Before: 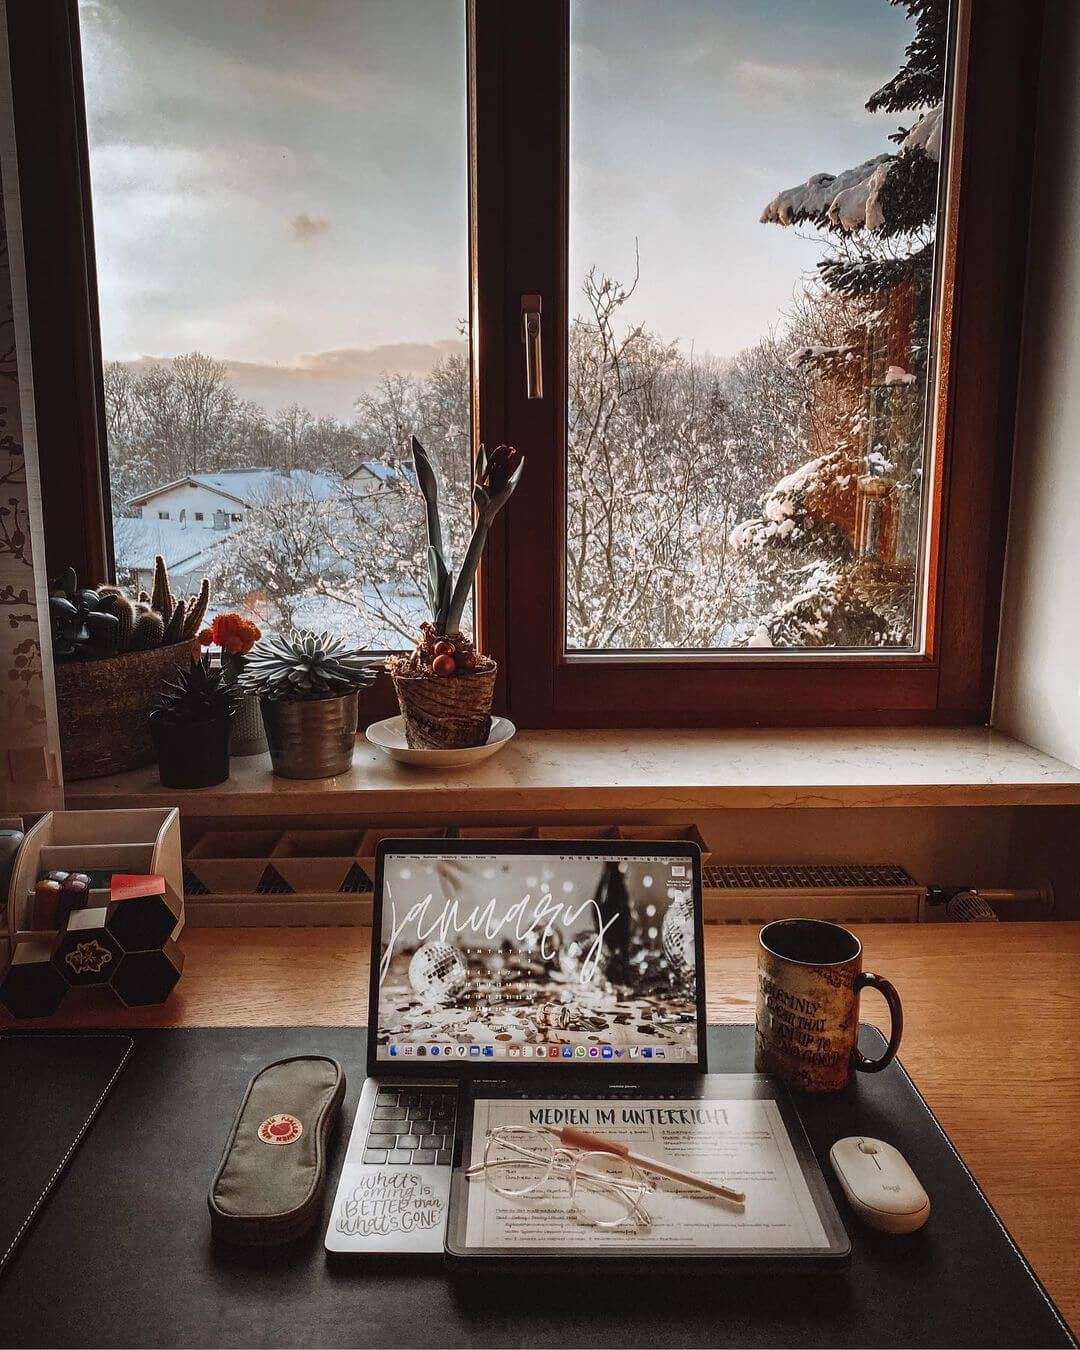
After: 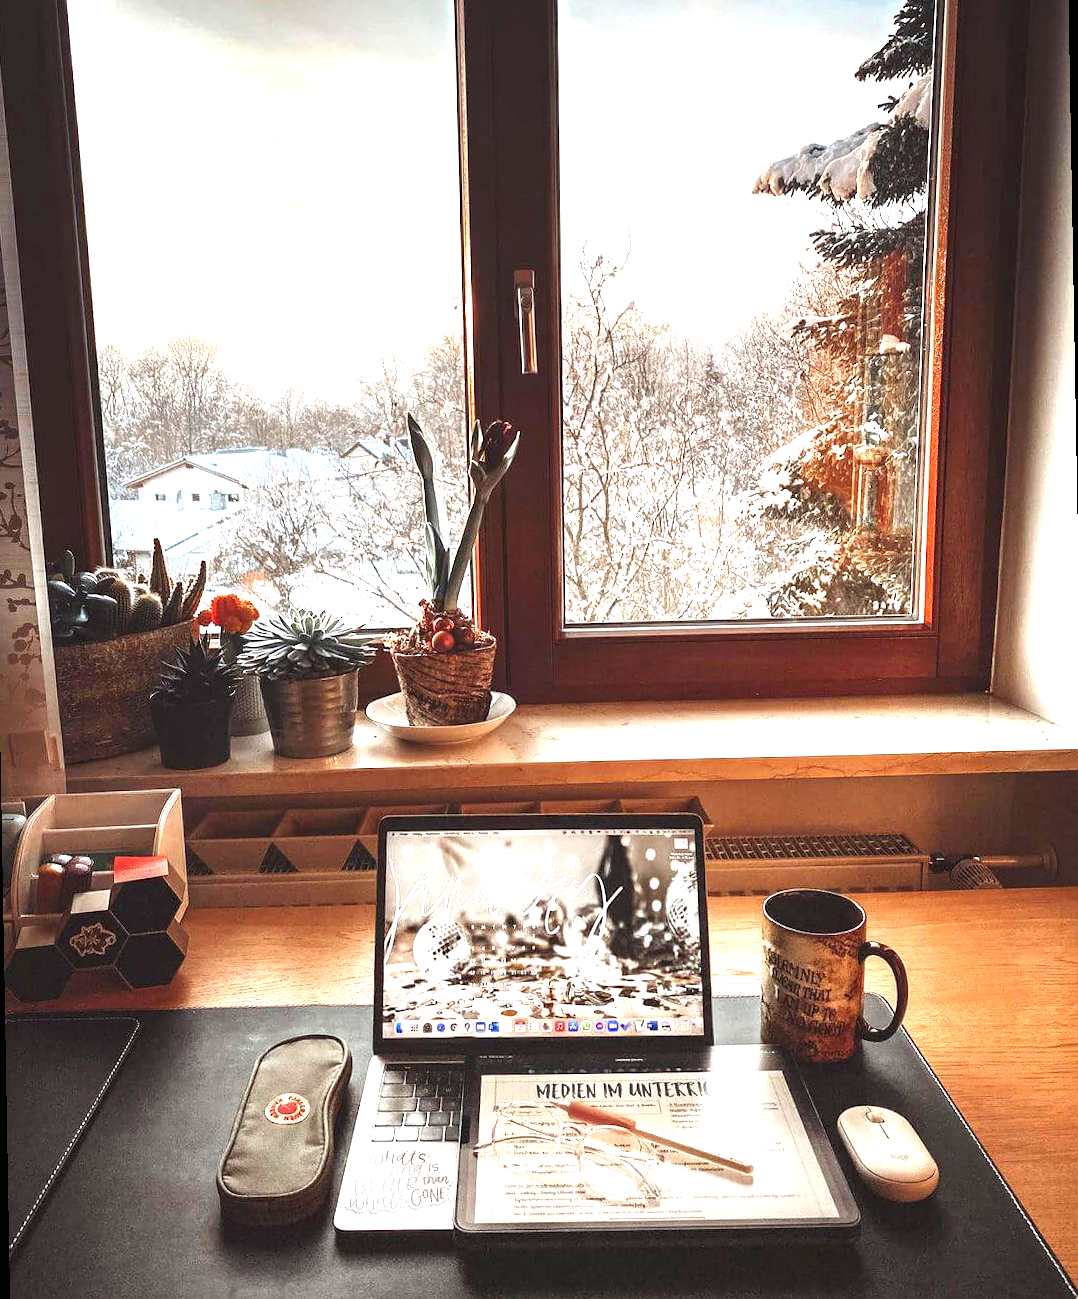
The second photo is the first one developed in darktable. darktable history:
exposure: black level correction 0, exposure 1.625 EV, compensate exposure bias true, compensate highlight preservation false
rotate and perspective: rotation -1°, crop left 0.011, crop right 0.989, crop top 0.025, crop bottom 0.975
